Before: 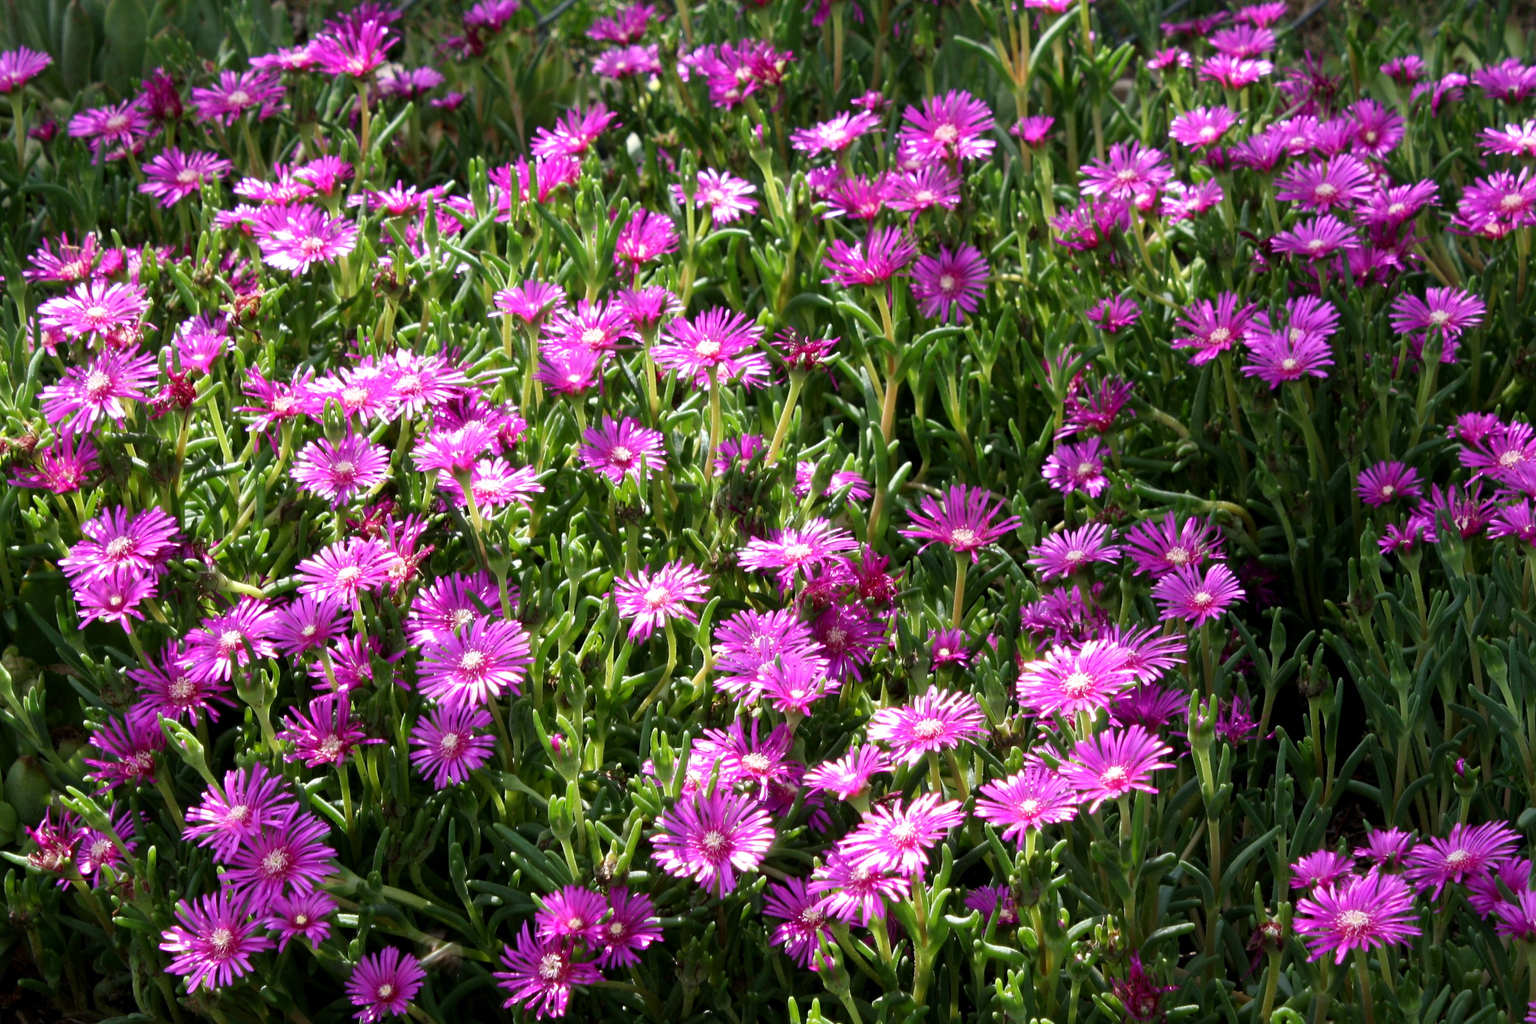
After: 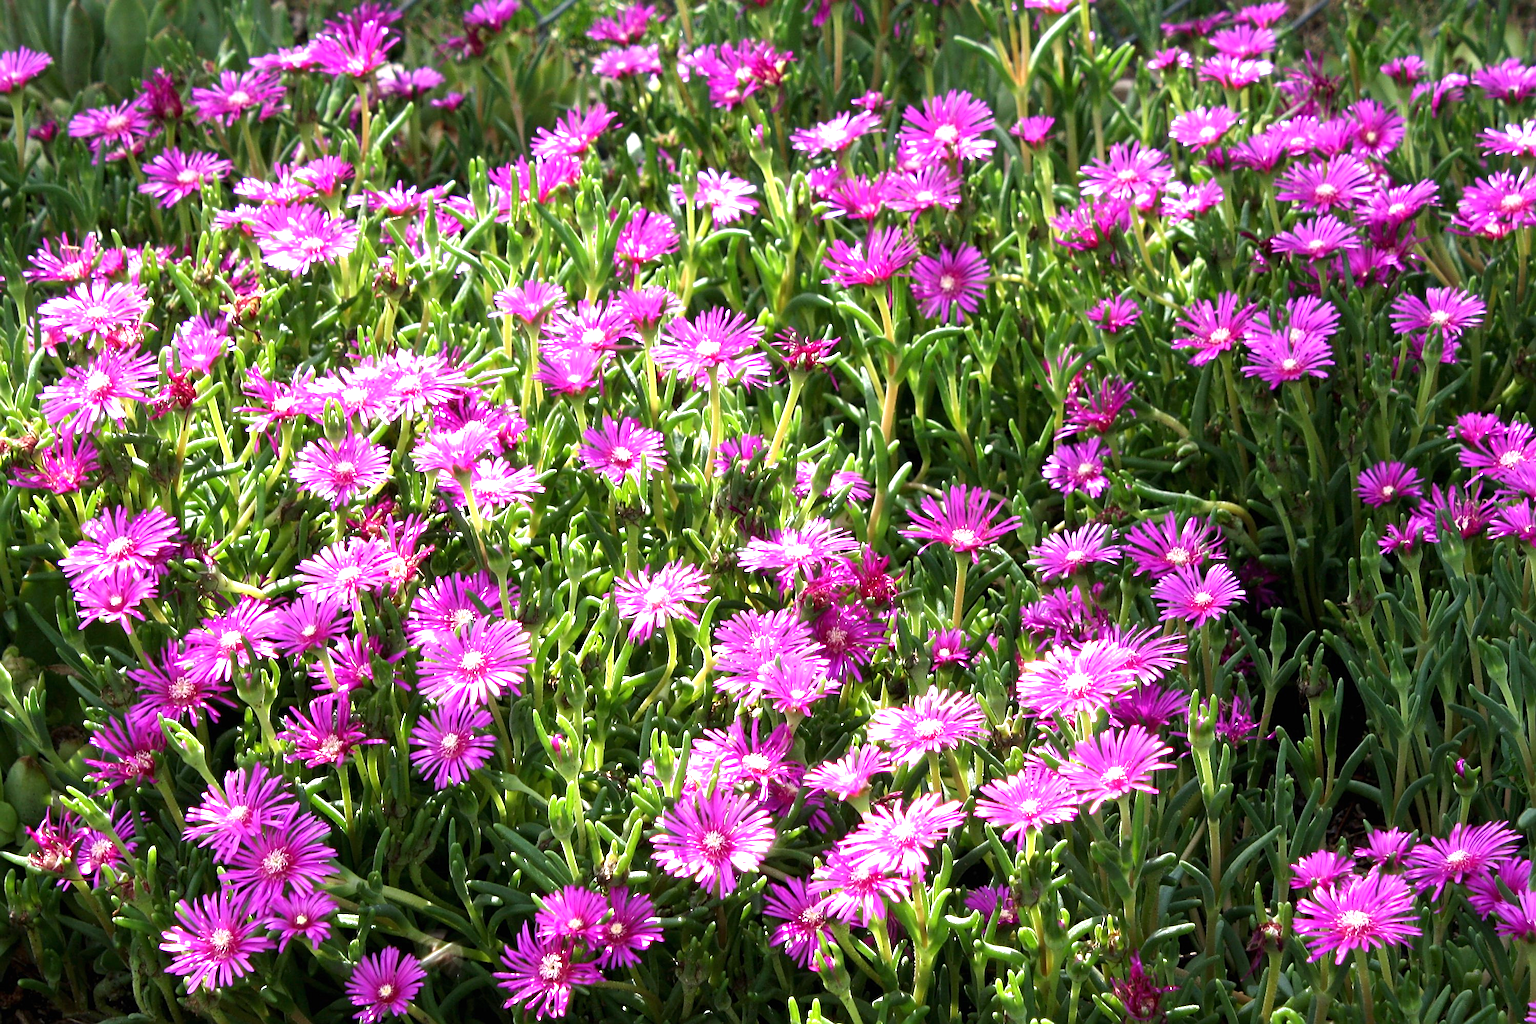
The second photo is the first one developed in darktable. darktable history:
exposure: black level correction 0, exposure 0.948 EV, compensate exposure bias true, compensate highlight preservation false
sharpen: on, module defaults
